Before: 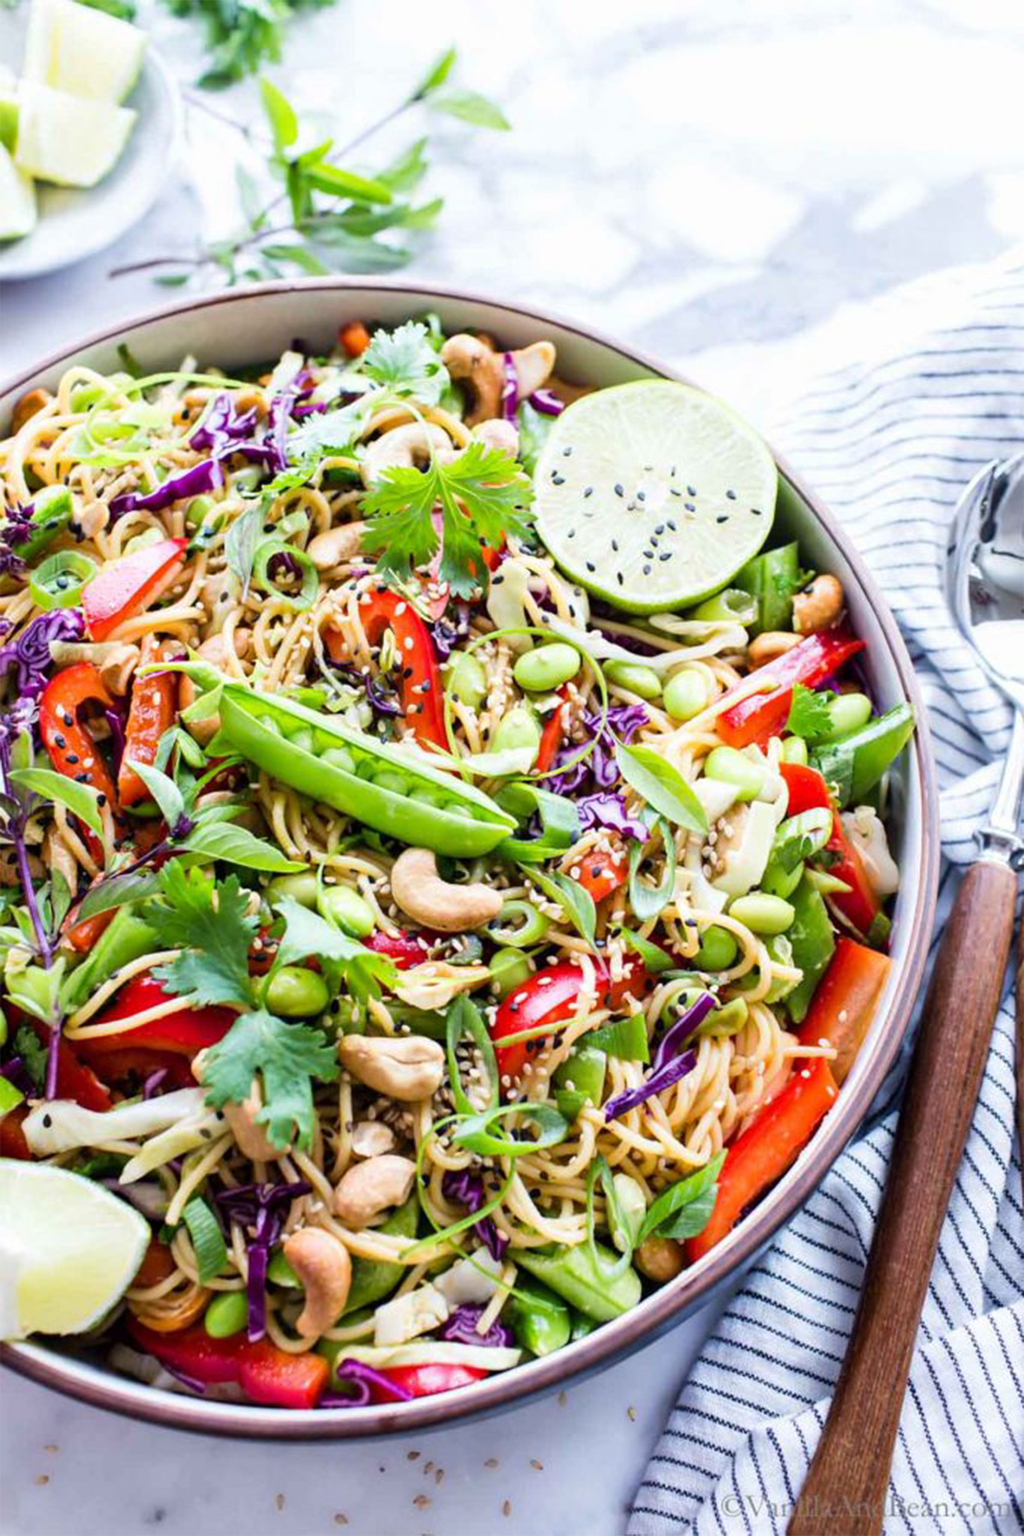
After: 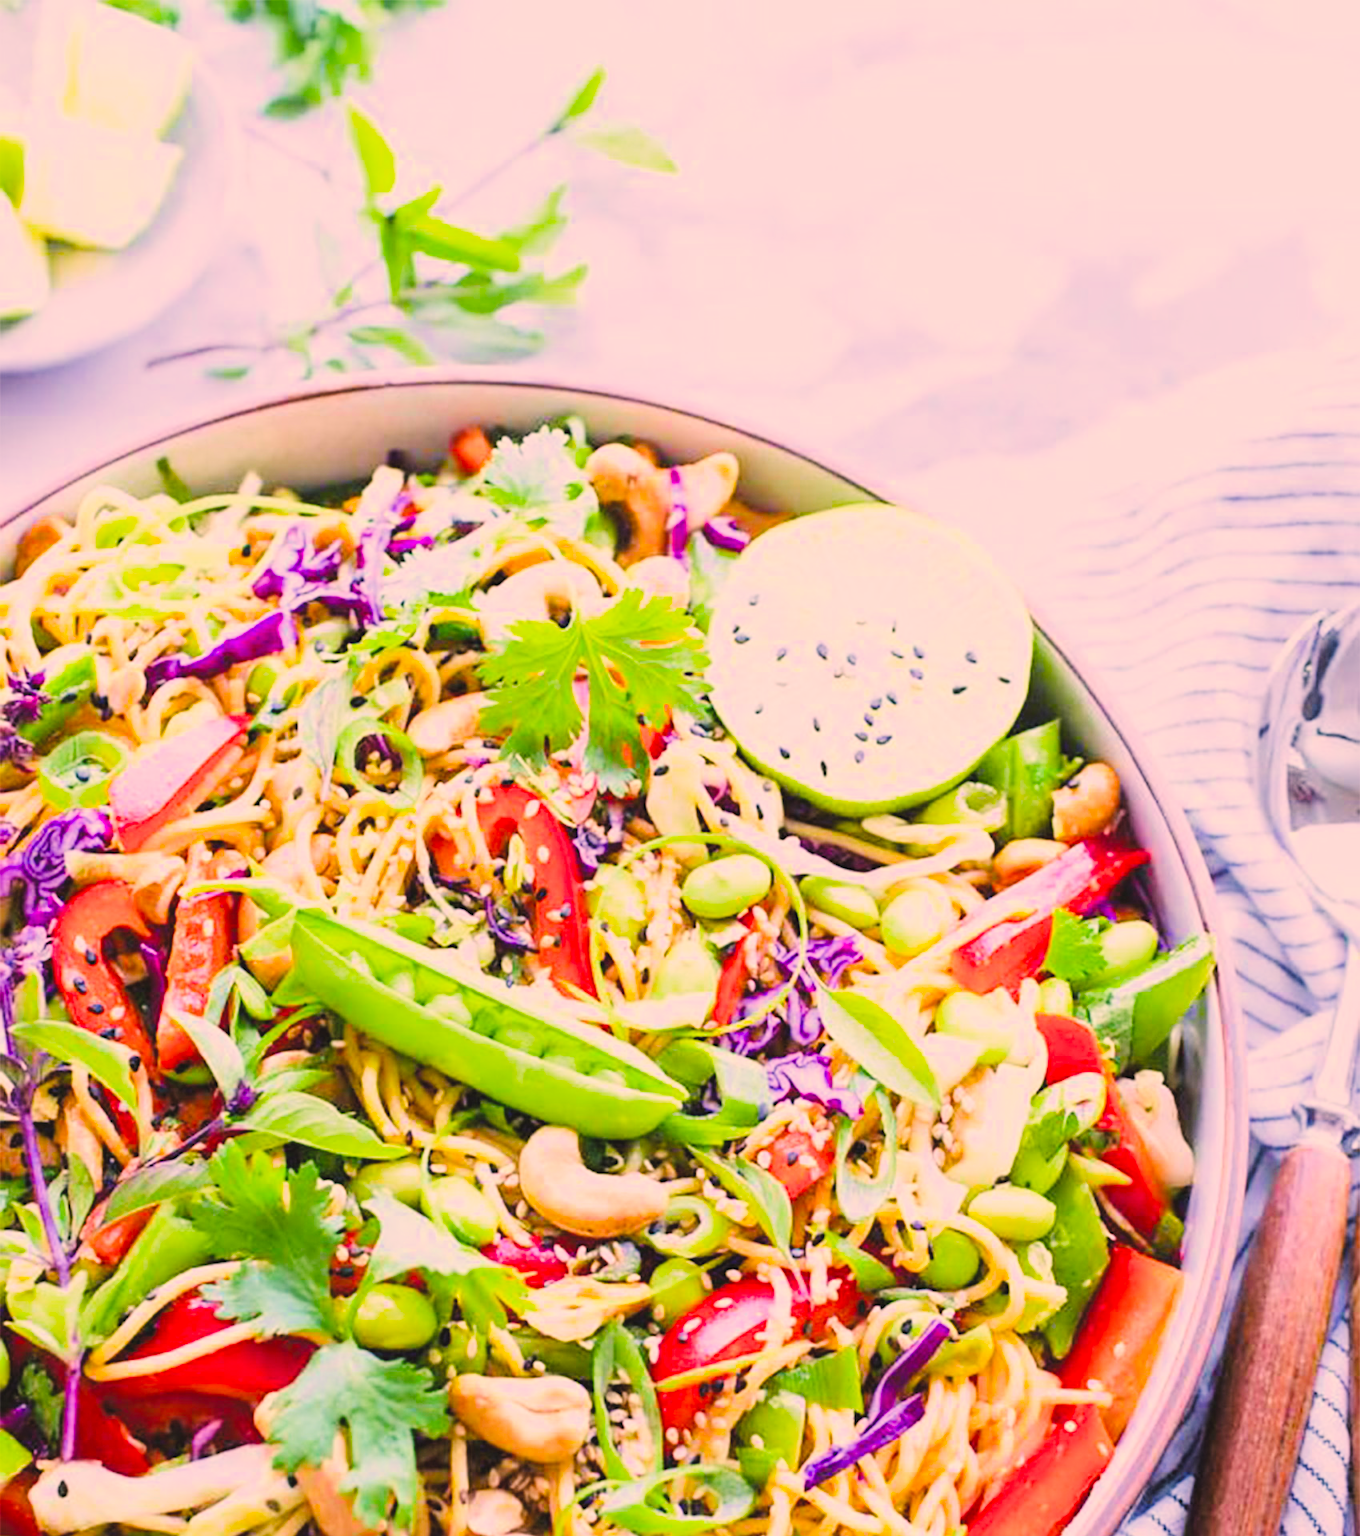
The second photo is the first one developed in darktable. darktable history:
exposure: black level correction 0, exposure 1.293 EV, compensate exposure bias true, compensate highlight preservation false
crop: bottom 24.689%
filmic rgb: black relative exposure -7.1 EV, white relative exposure 5.35 EV, hardness 3.03
color balance rgb: shadows lift › chroma 0.974%, shadows lift › hue 112.51°, global offset › luminance 1.991%, perceptual saturation grading › global saturation 29.429%, global vibrance 20%
sharpen: on, module defaults
color calibration: illuminant custom, x 0.368, y 0.373, temperature 4333.85 K
color correction: highlights a* 20.84, highlights b* 19.64
